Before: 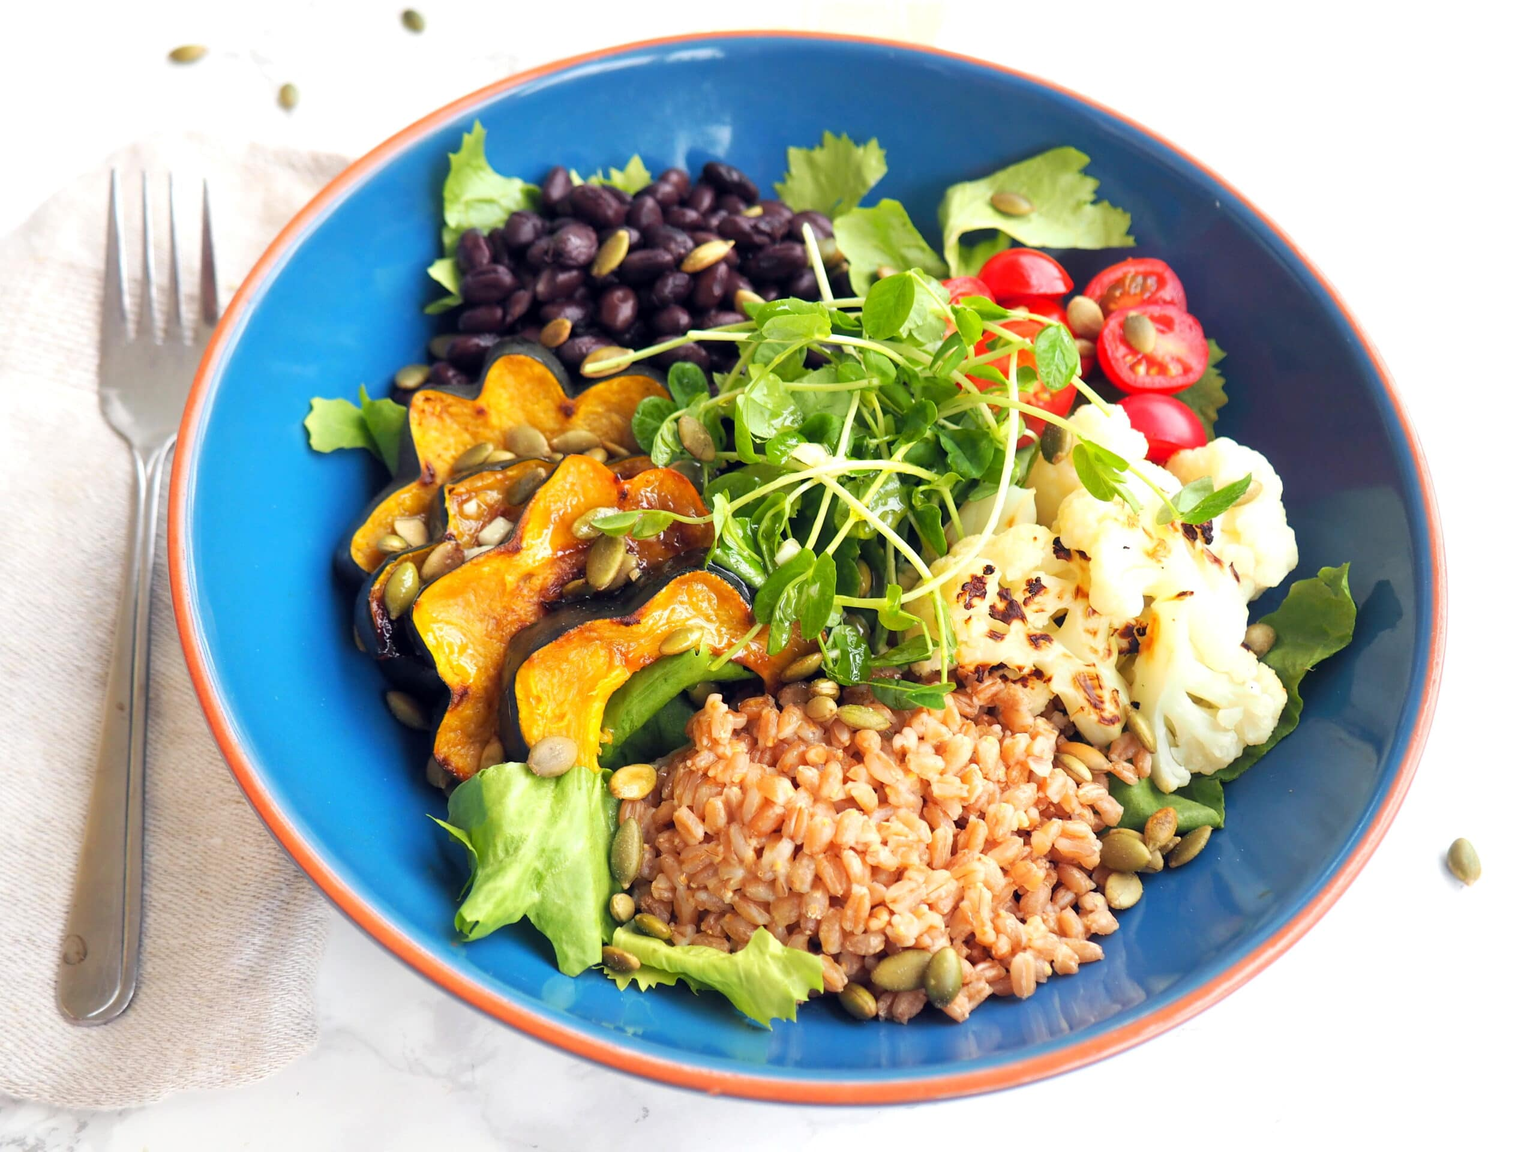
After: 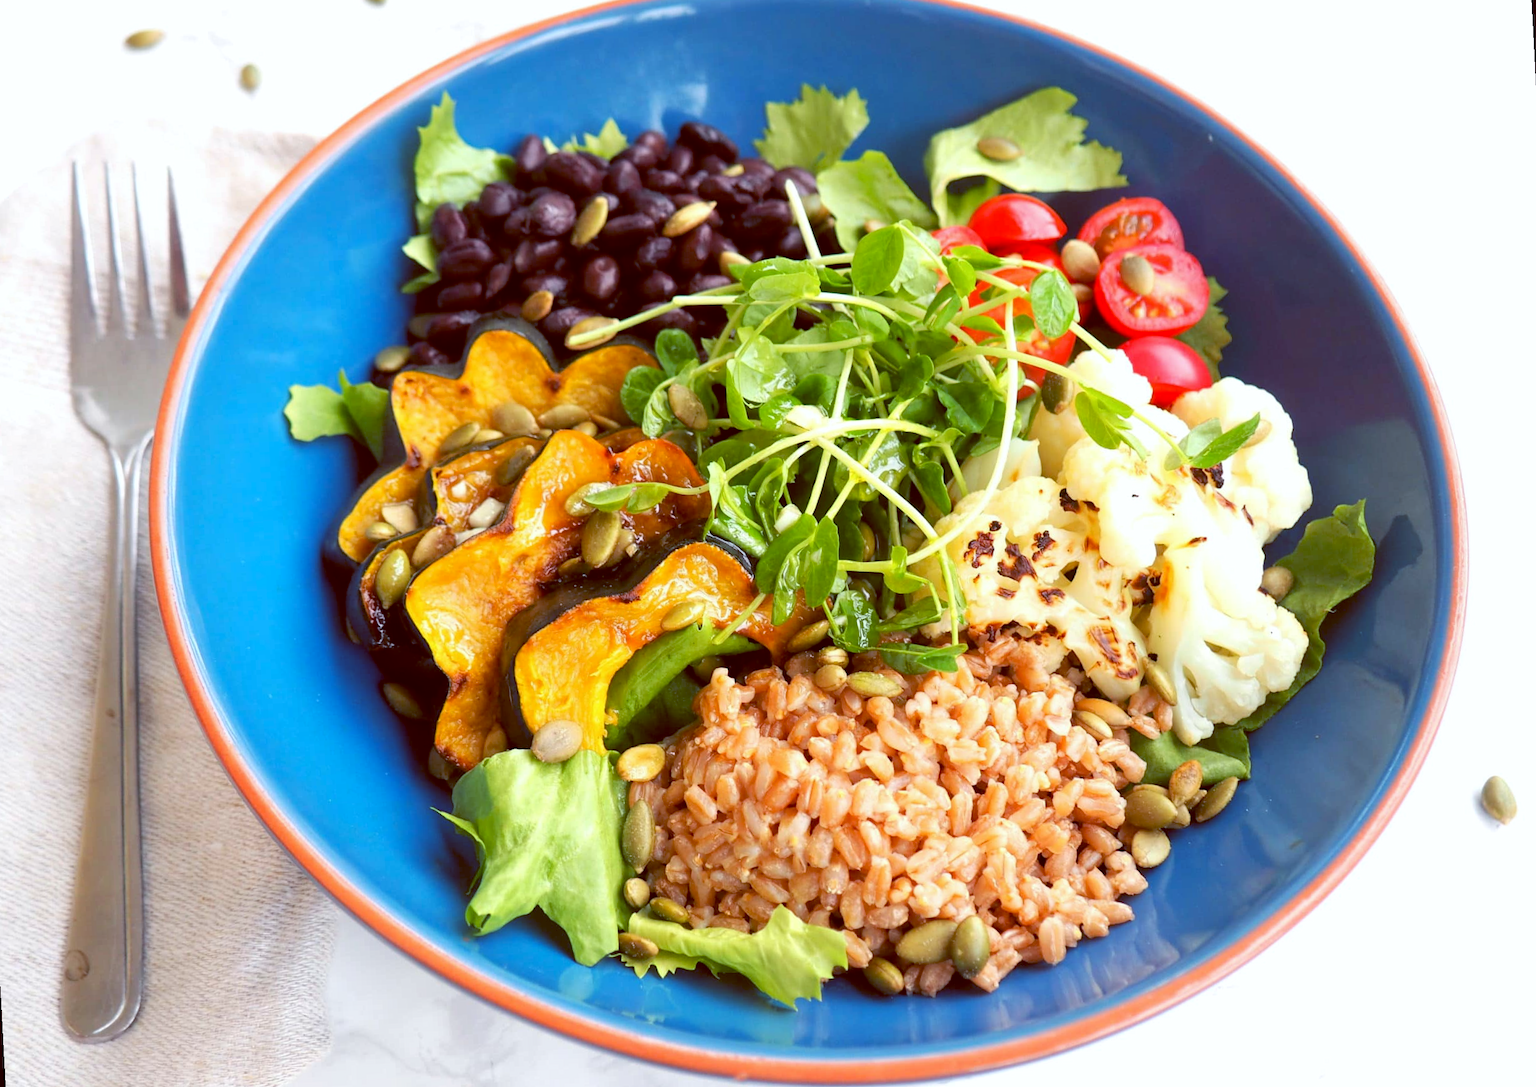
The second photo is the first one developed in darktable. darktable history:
rotate and perspective: rotation -3°, crop left 0.031, crop right 0.968, crop top 0.07, crop bottom 0.93
color balance: lift [1, 1.015, 1.004, 0.985], gamma [1, 0.958, 0.971, 1.042], gain [1, 0.956, 0.977, 1.044]
